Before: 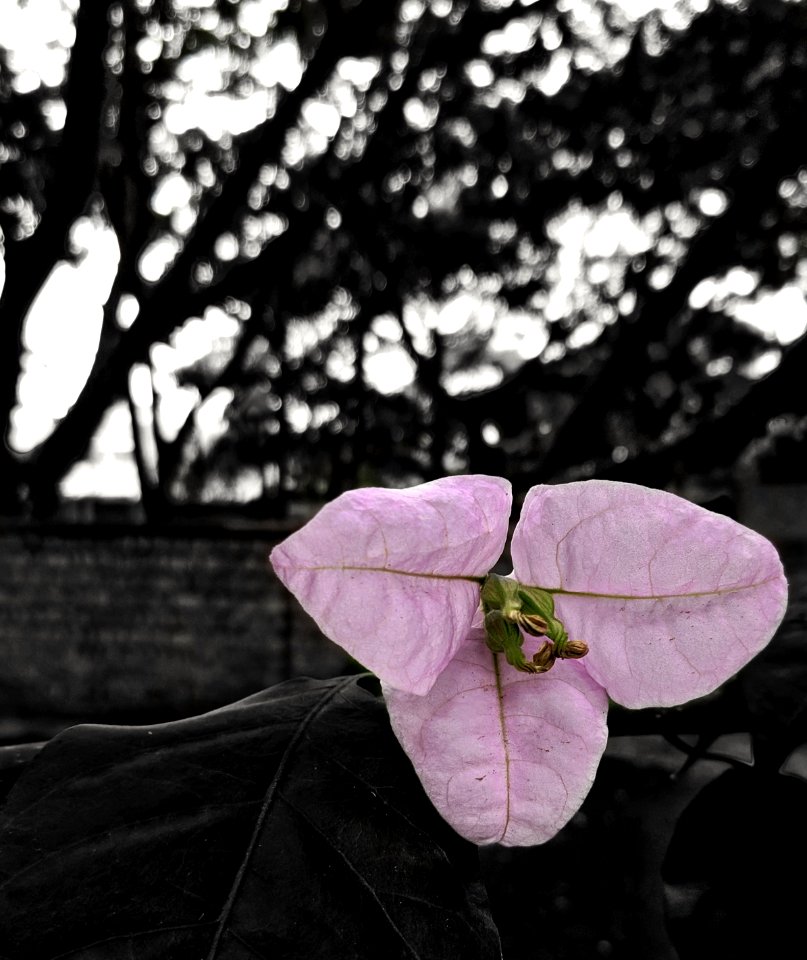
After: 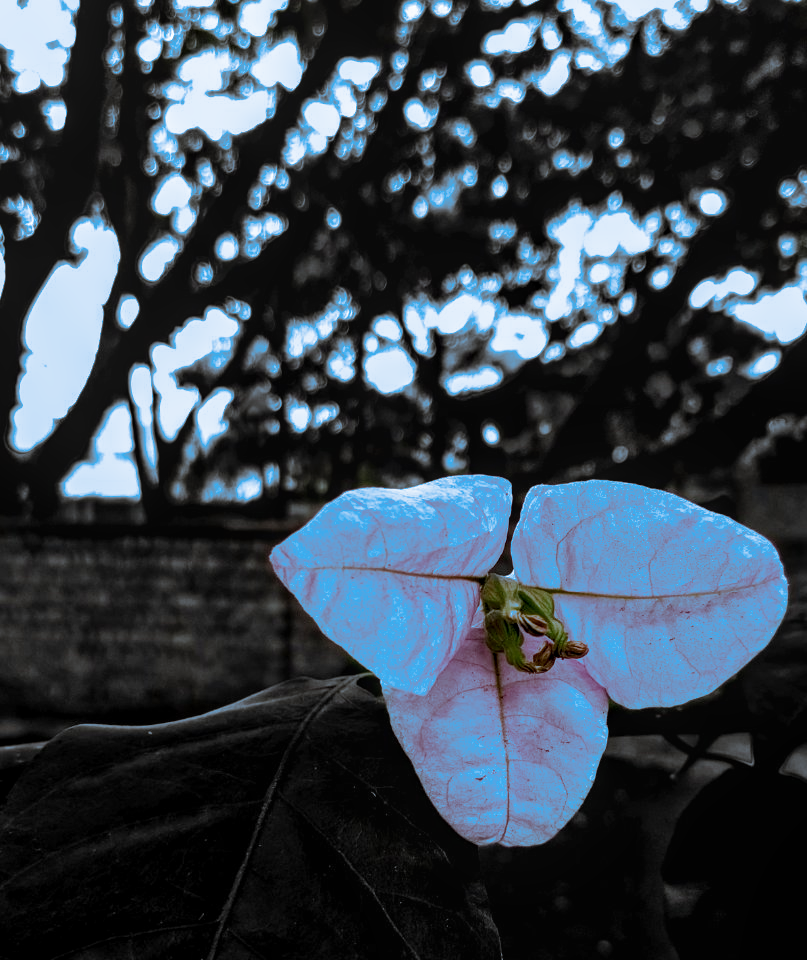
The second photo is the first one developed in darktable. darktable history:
split-toning: shadows › hue 220°, shadows › saturation 0.64, highlights › hue 220°, highlights › saturation 0.64, balance 0, compress 5.22%
local contrast: on, module defaults
